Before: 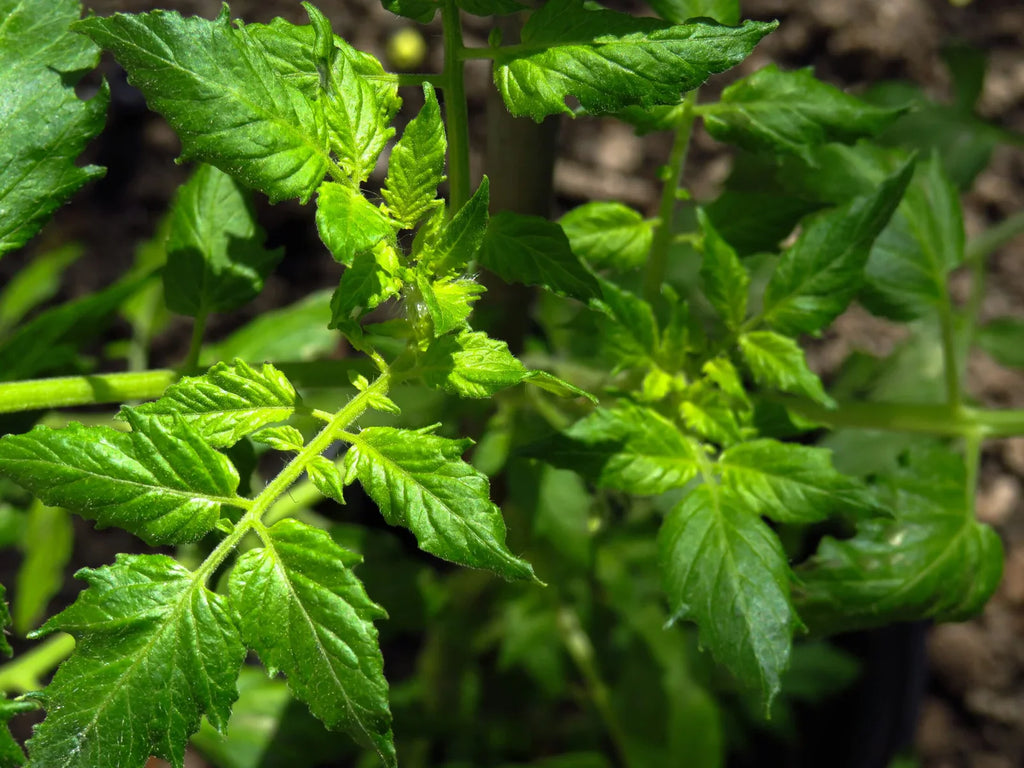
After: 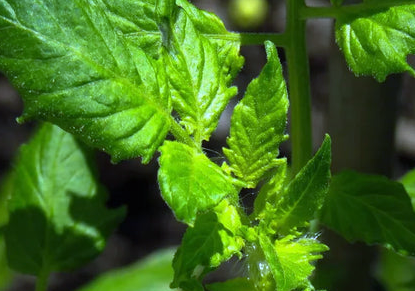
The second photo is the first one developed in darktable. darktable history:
white balance: red 0.871, blue 1.249
crop: left 15.452%, top 5.459%, right 43.956%, bottom 56.62%
